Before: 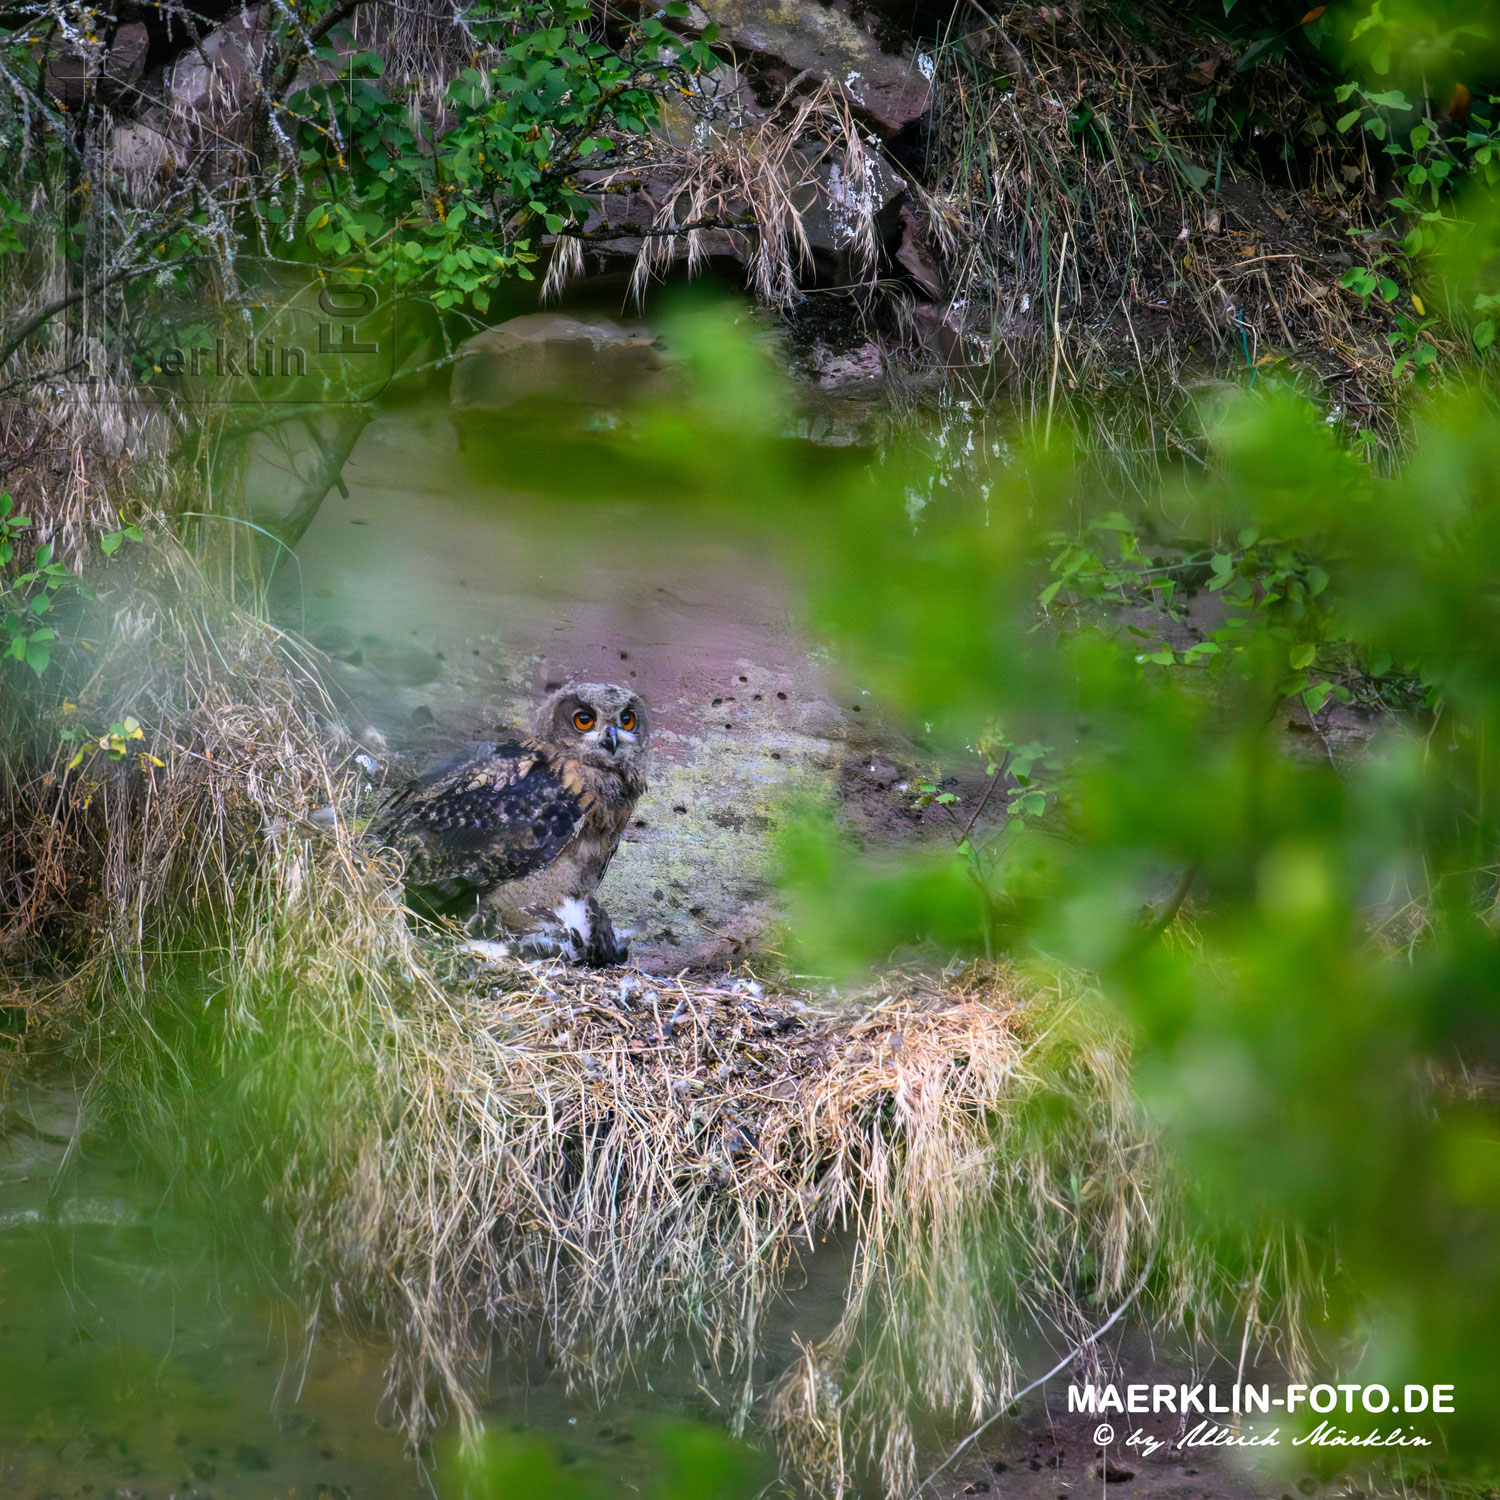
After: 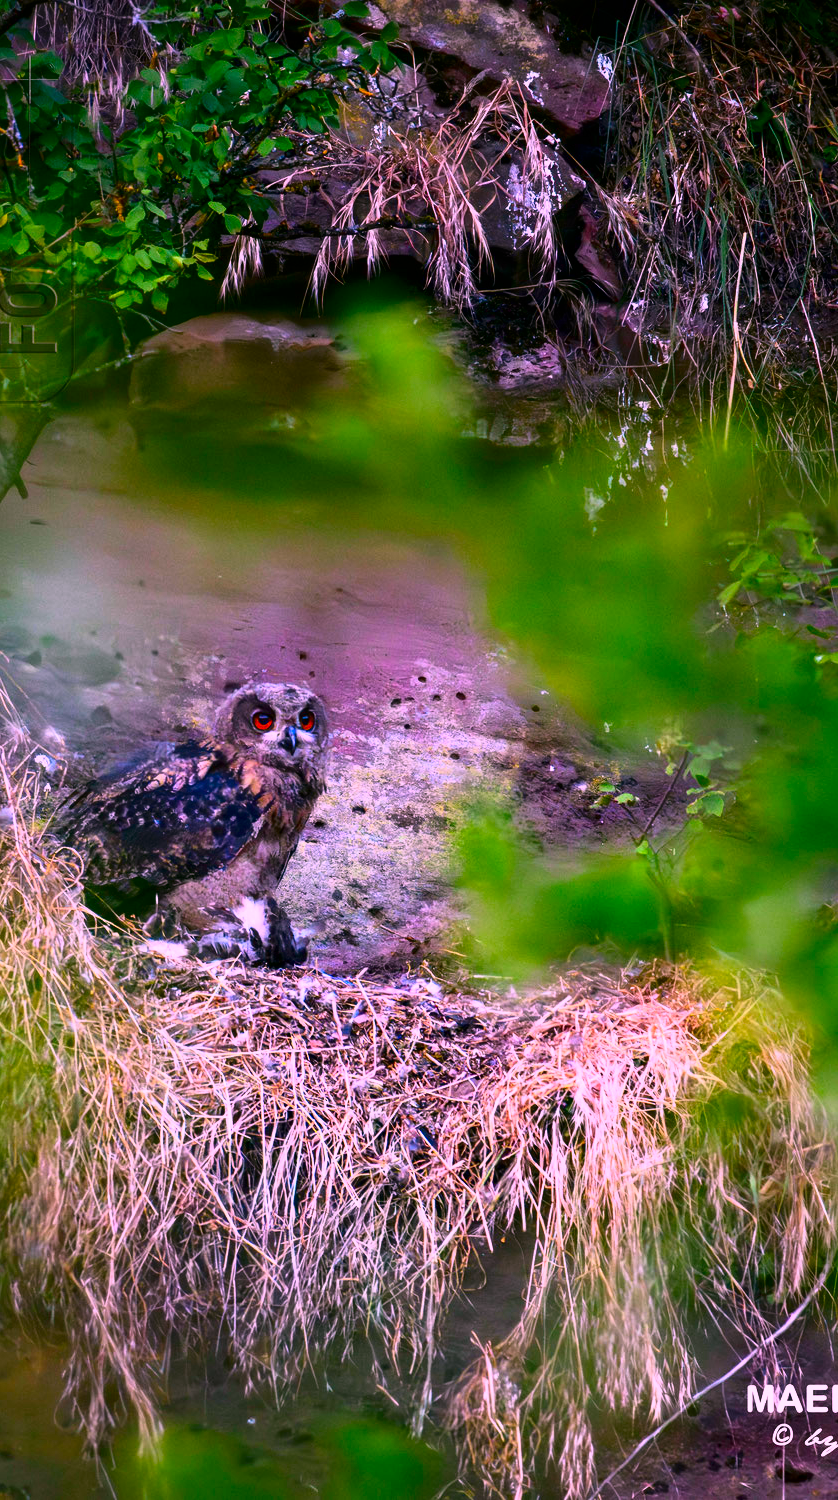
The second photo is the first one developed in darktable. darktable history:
color correction: highlights a* 19.35, highlights b* -11.55, saturation 1.68
tone curve: curves: ch0 [(0, 0) (0.042, 0.01) (0.223, 0.123) (0.59, 0.574) (0.802, 0.868) (1, 1)], color space Lab, independent channels, preserve colors none
crop: left 21.465%, right 22.642%
